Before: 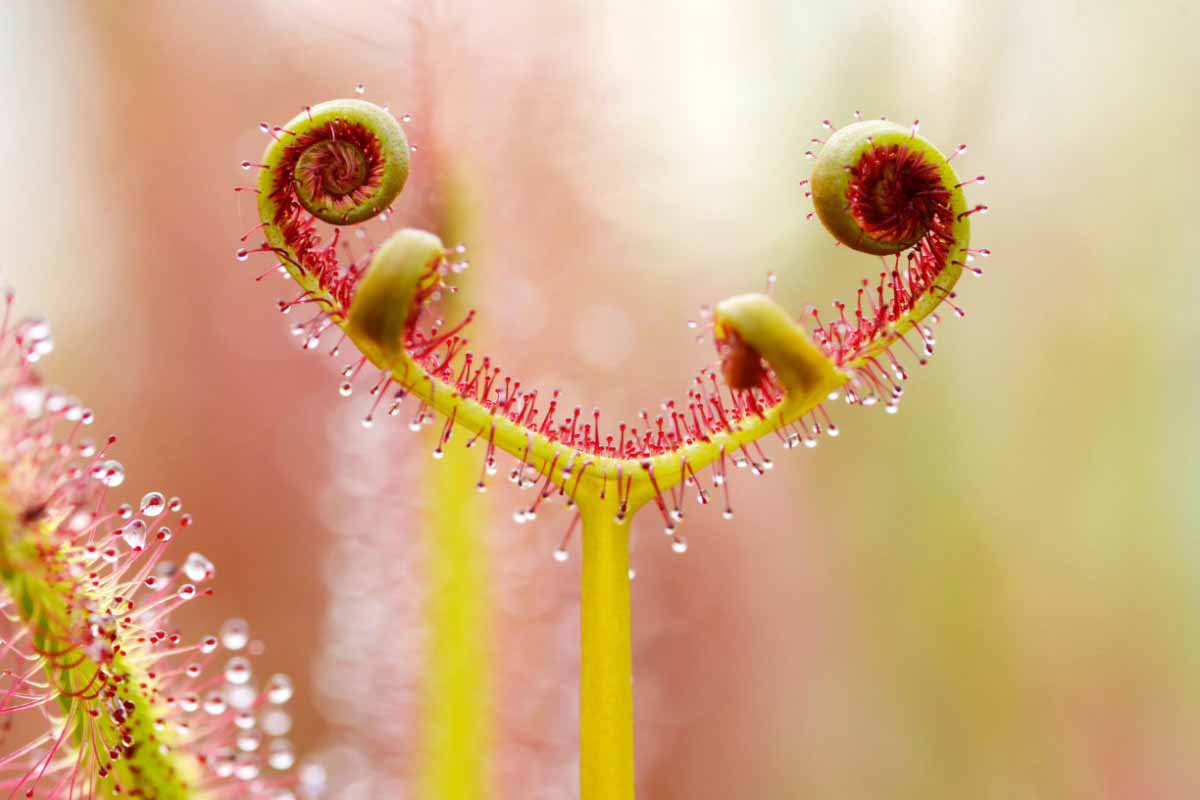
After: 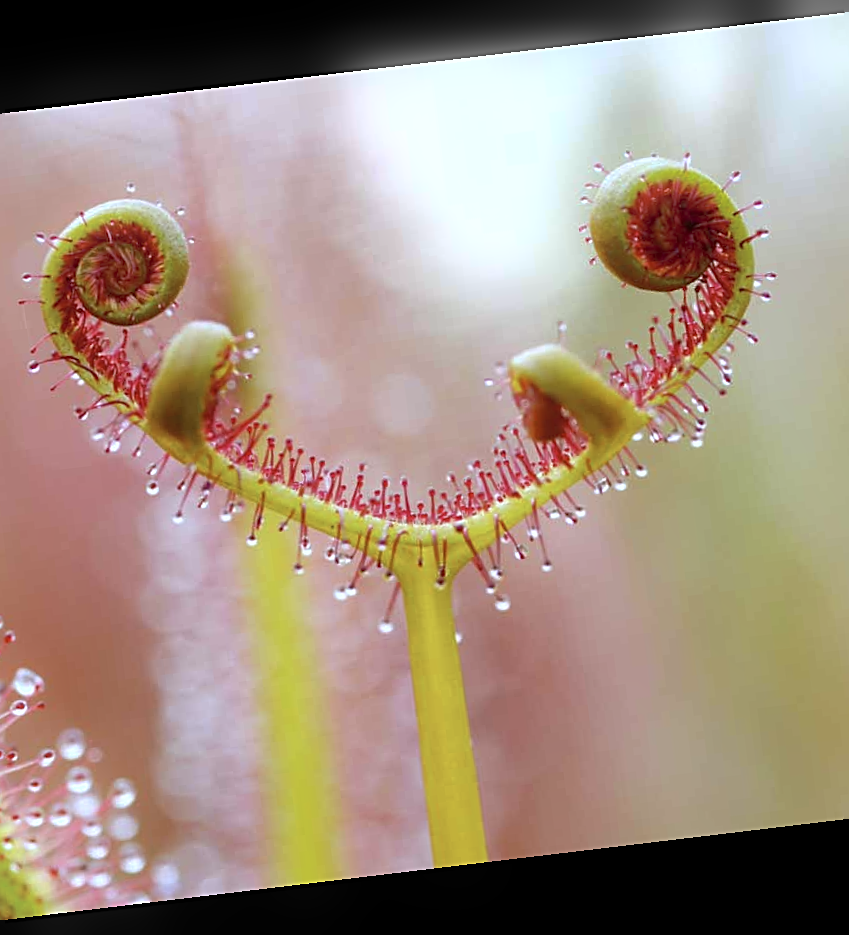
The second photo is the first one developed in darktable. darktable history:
rotate and perspective: rotation -6.83°, automatic cropping off
bloom: size 5%, threshold 95%, strength 15%
shadows and highlights: on, module defaults
sharpen: on, module defaults
crop and rotate: left 18.442%, right 15.508%
exposure: compensate highlight preservation false
white balance: red 0.926, green 1.003, blue 1.133
color zones: curves: ch0 [(0, 0.5) (0.143, 0.5) (0.286, 0.5) (0.429, 0.504) (0.571, 0.5) (0.714, 0.509) (0.857, 0.5) (1, 0.5)]; ch1 [(0, 0.425) (0.143, 0.425) (0.286, 0.375) (0.429, 0.405) (0.571, 0.5) (0.714, 0.47) (0.857, 0.425) (1, 0.435)]; ch2 [(0, 0.5) (0.143, 0.5) (0.286, 0.5) (0.429, 0.517) (0.571, 0.5) (0.714, 0.51) (0.857, 0.5) (1, 0.5)]
